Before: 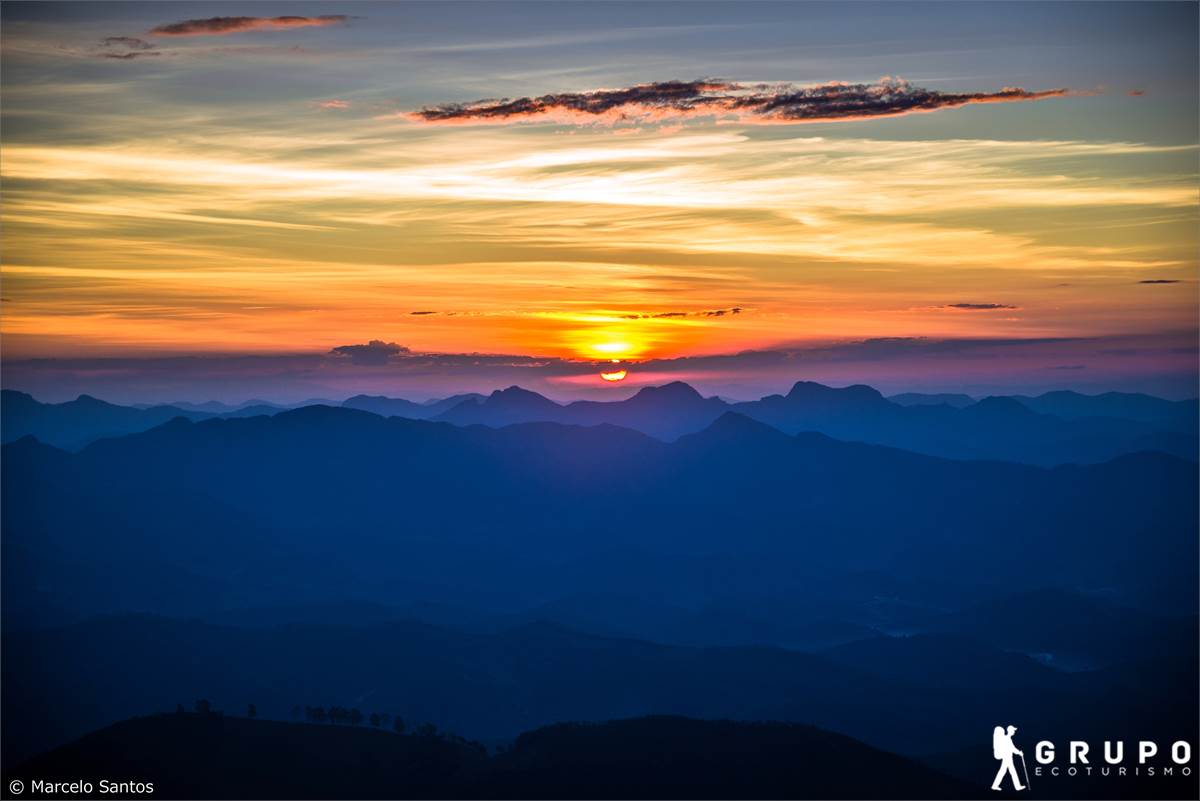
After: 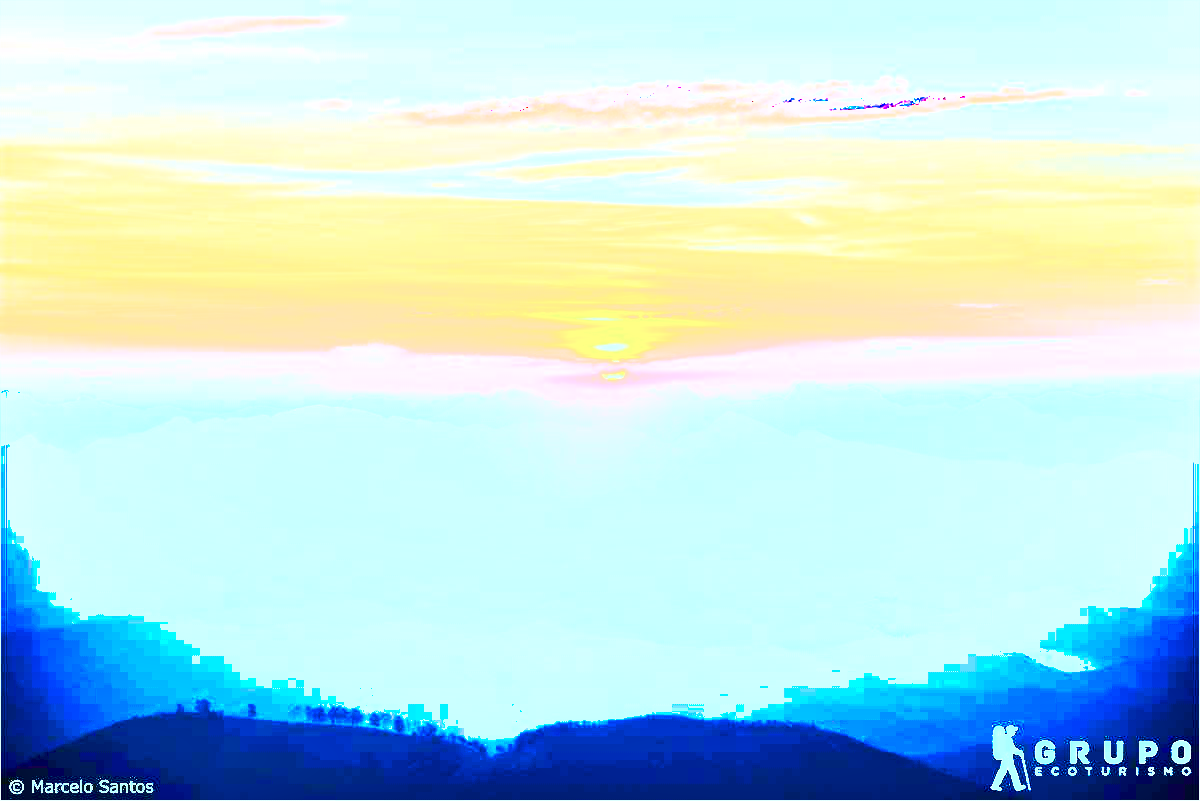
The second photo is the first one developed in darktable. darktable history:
exposure: black level correction 0, exposure 1.1 EV, compensate exposure bias true, compensate highlight preservation false
color calibration: output R [1.063, -0.012, -0.003, 0], output G [0, 1.022, 0.021, 0], output B [-0.079, 0.047, 1, 0], illuminant custom, x 0.389, y 0.387, temperature 3838.64 K
shadows and highlights: radius 108.52, shadows 40.68, highlights -72.88, low approximation 0.01, soften with gaussian
color balance rgb: perceptual saturation grading › global saturation 20%, perceptual saturation grading › highlights -25%, perceptual saturation grading › shadows 25%, global vibrance 50%
